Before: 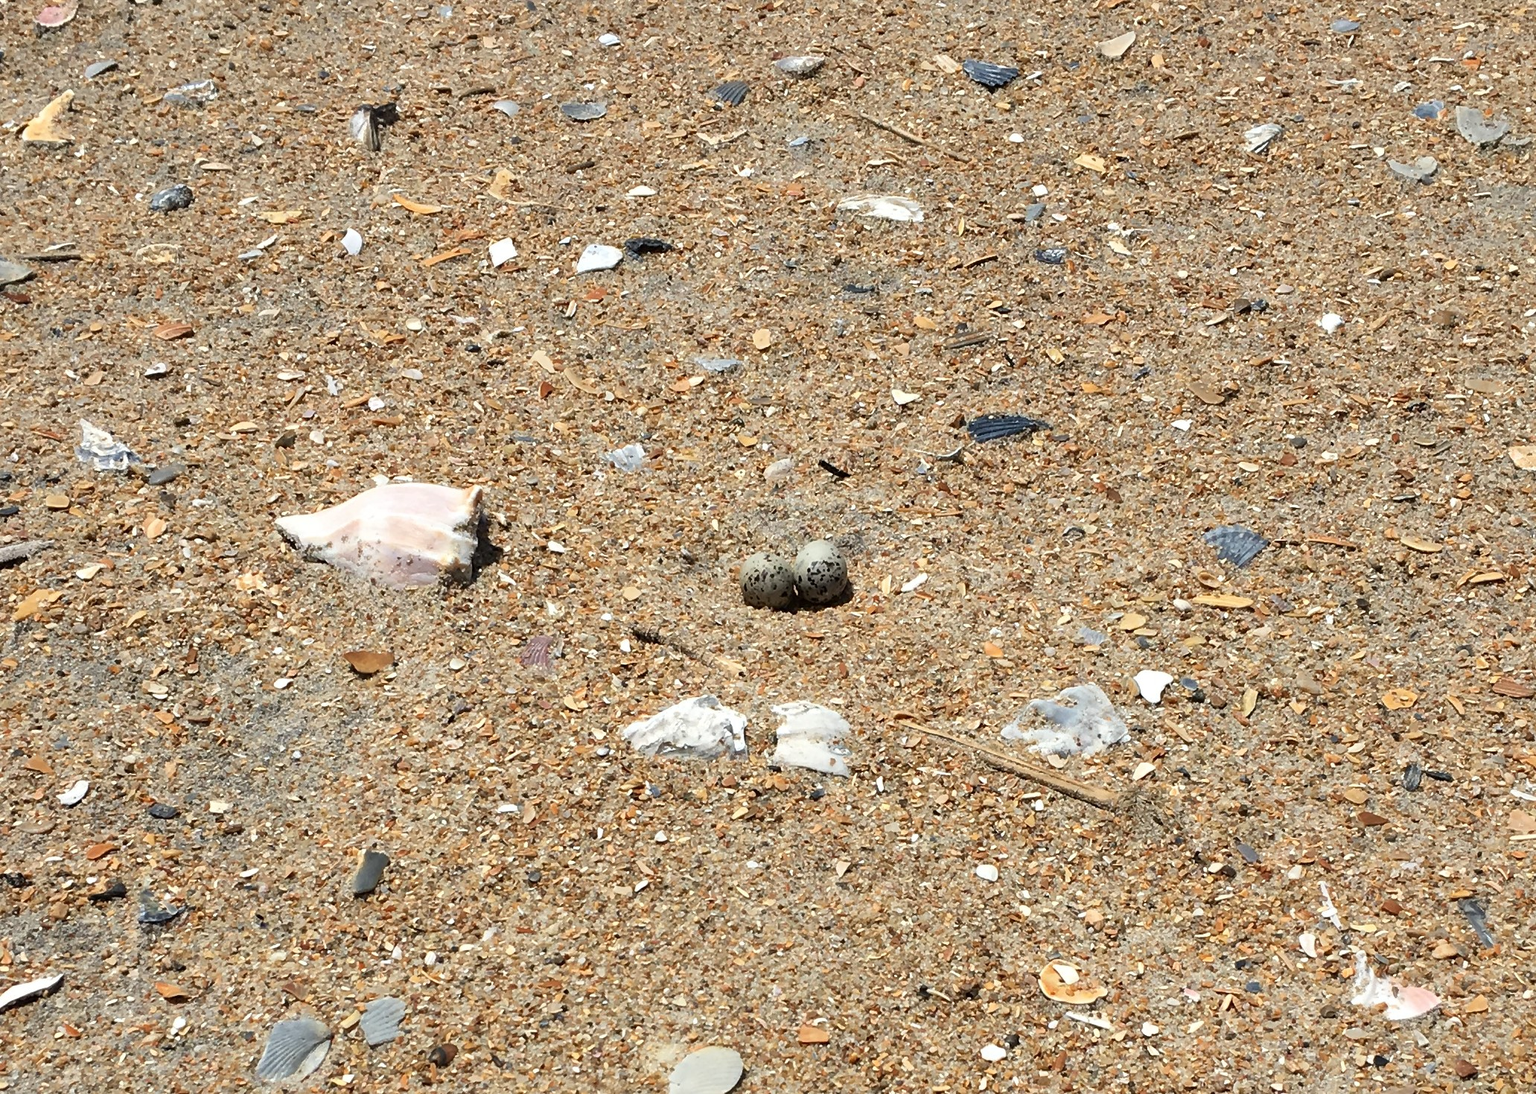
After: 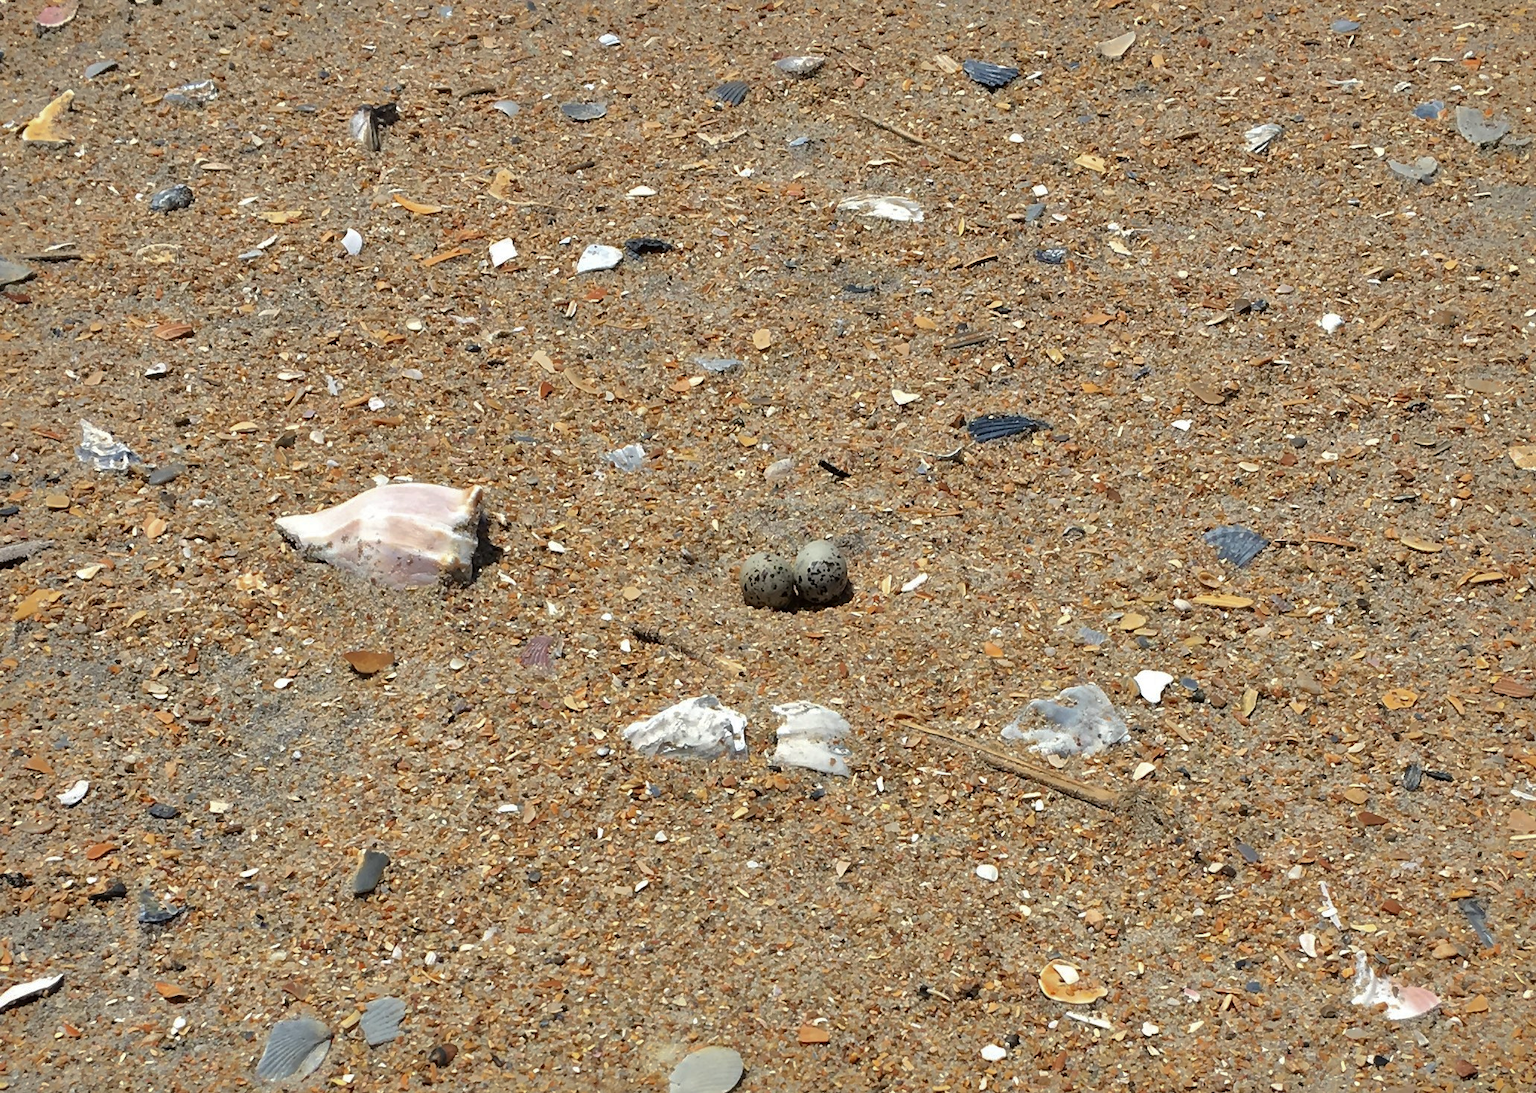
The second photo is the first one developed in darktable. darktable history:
shadows and highlights: shadows -18.27, highlights -73.69
